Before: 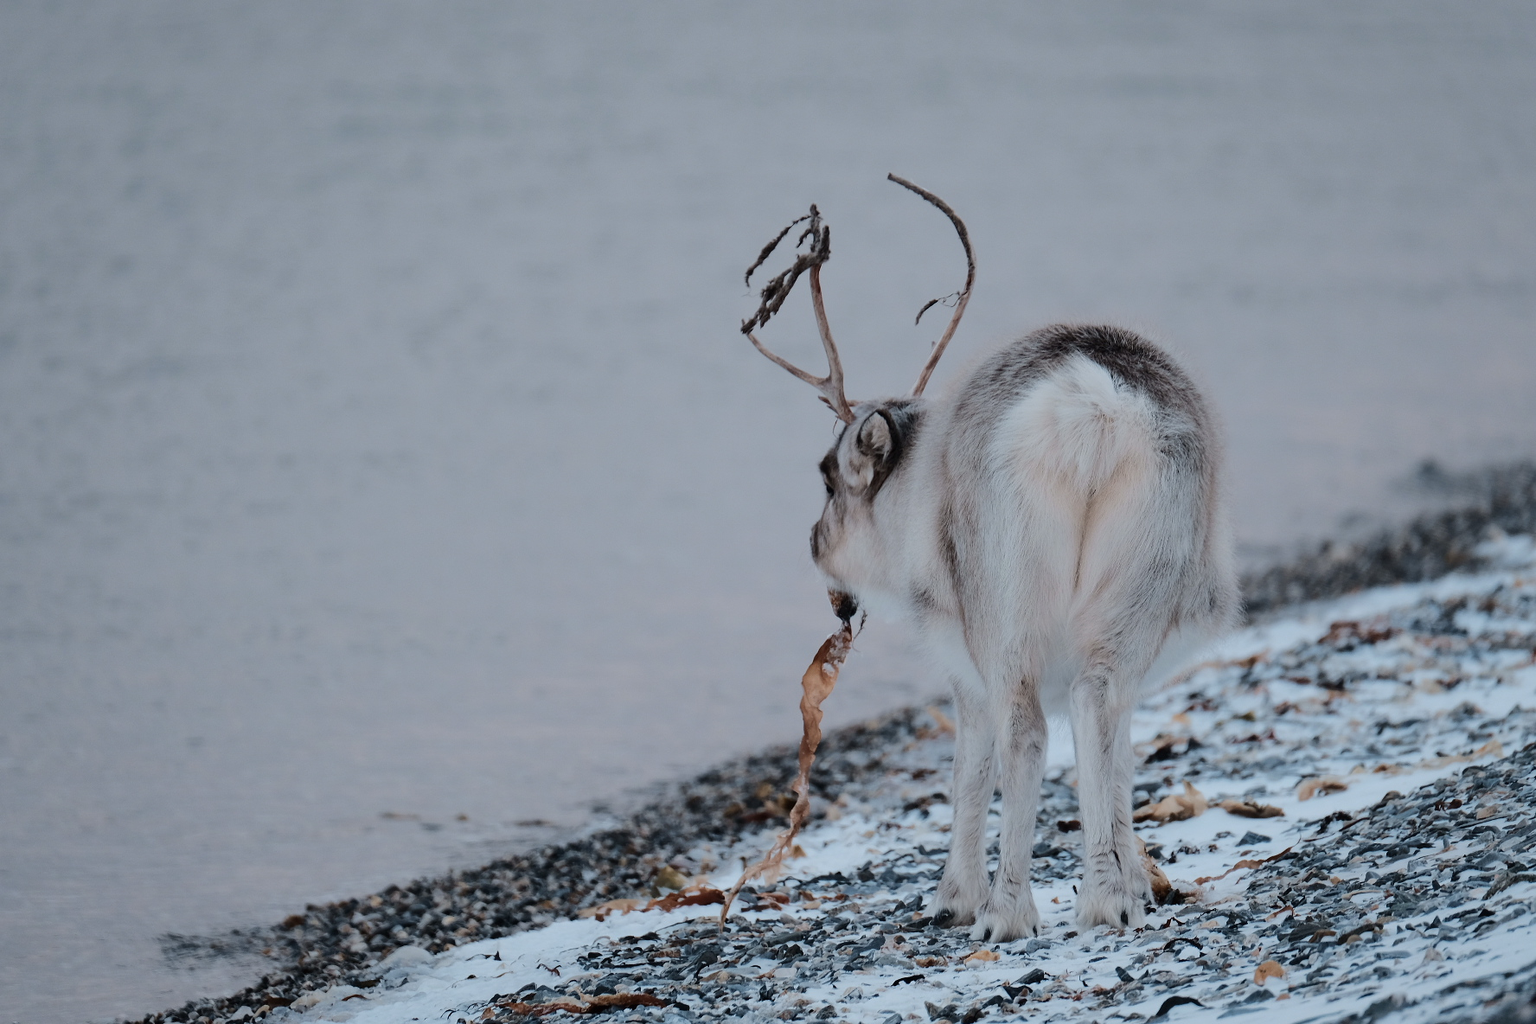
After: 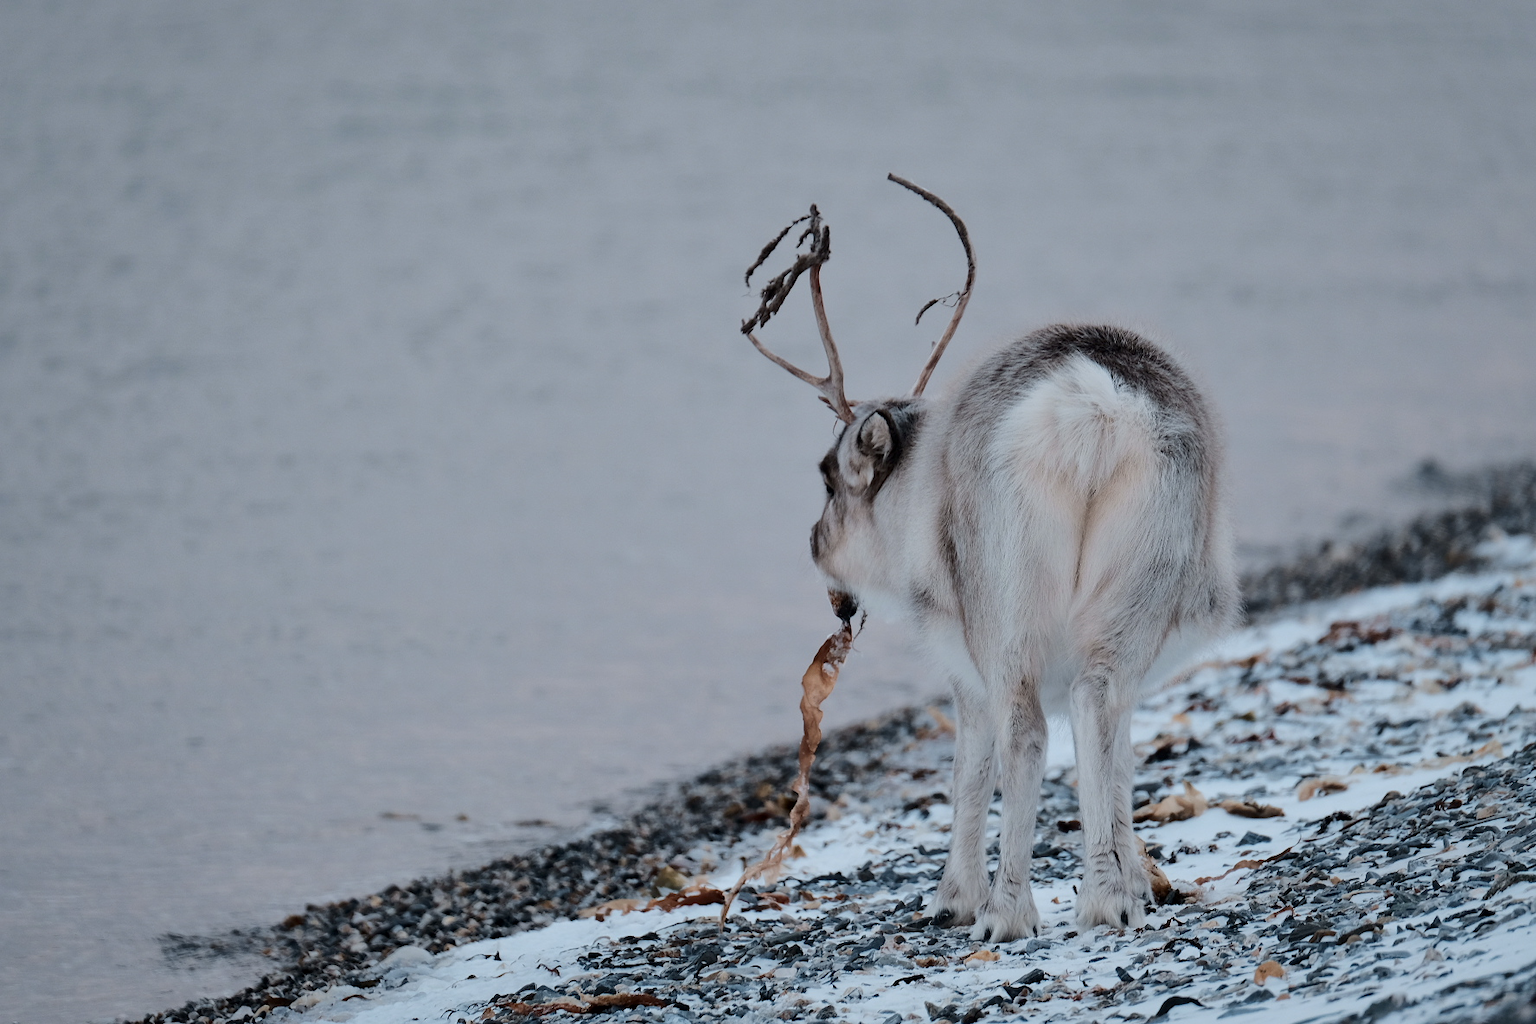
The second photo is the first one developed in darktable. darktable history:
local contrast: mode bilateral grid, contrast 26, coarseness 50, detail 121%, midtone range 0.2
